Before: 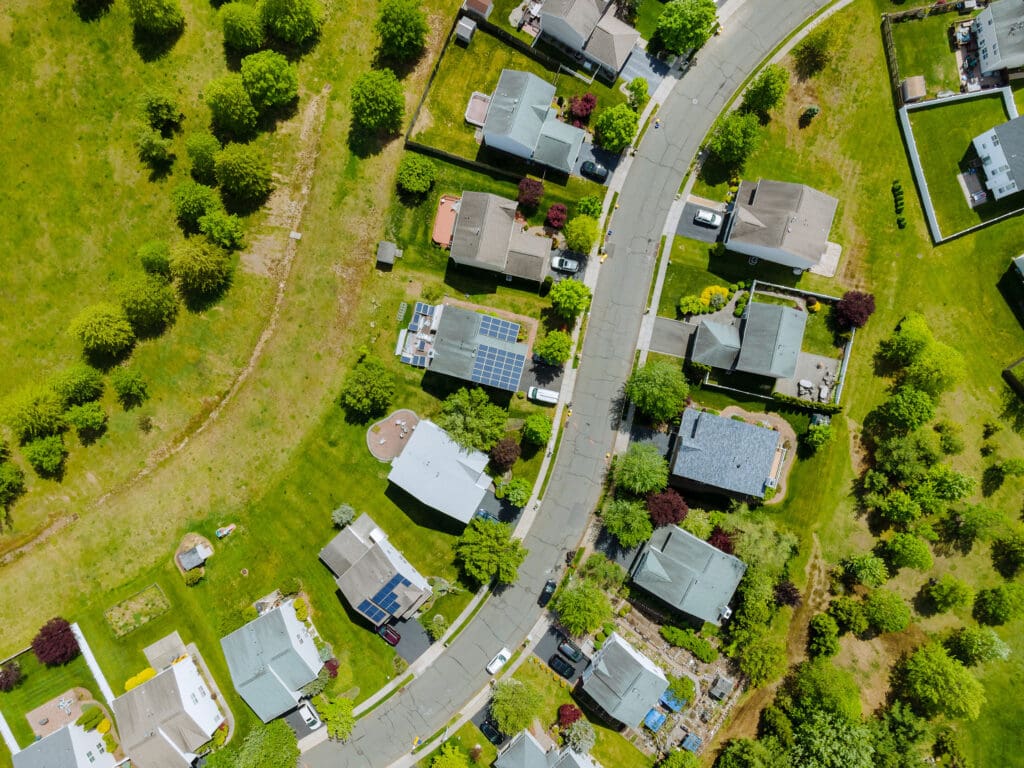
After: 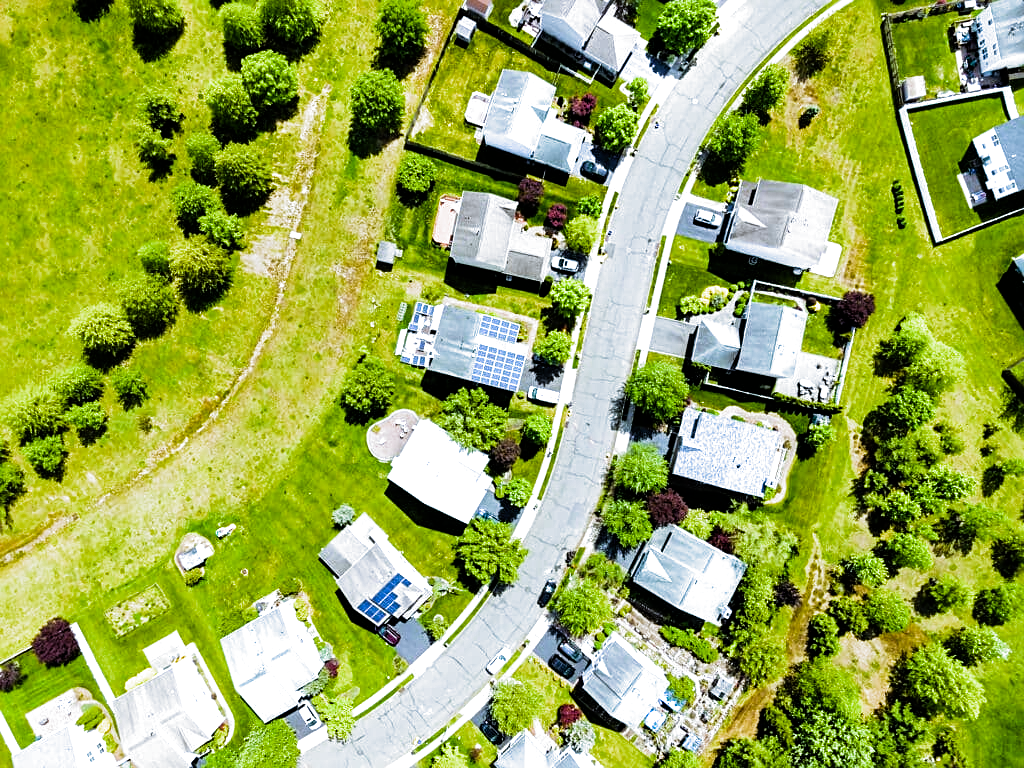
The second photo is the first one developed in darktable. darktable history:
exposure: black level correction 0, exposure 0.7 EV, compensate exposure bias true, compensate highlight preservation false
shadows and highlights: shadows -10, white point adjustment 1.5, highlights 10
filmic rgb: black relative exposure -8.2 EV, white relative exposure 2.2 EV, threshold 3 EV, hardness 7.11, latitude 75%, contrast 1.325, highlights saturation mix -2%, shadows ↔ highlights balance 30%, preserve chrominance RGB euclidean norm, color science v5 (2021), contrast in shadows safe, contrast in highlights safe, enable highlight reconstruction true
sharpen: radius 2.167, amount 0.381, threshold 0
color balance rgb: perceptual saturation grading › global saturation 30%, global vibrance 10%
white balance: red 0.926, green 1.003, blue 1.133
